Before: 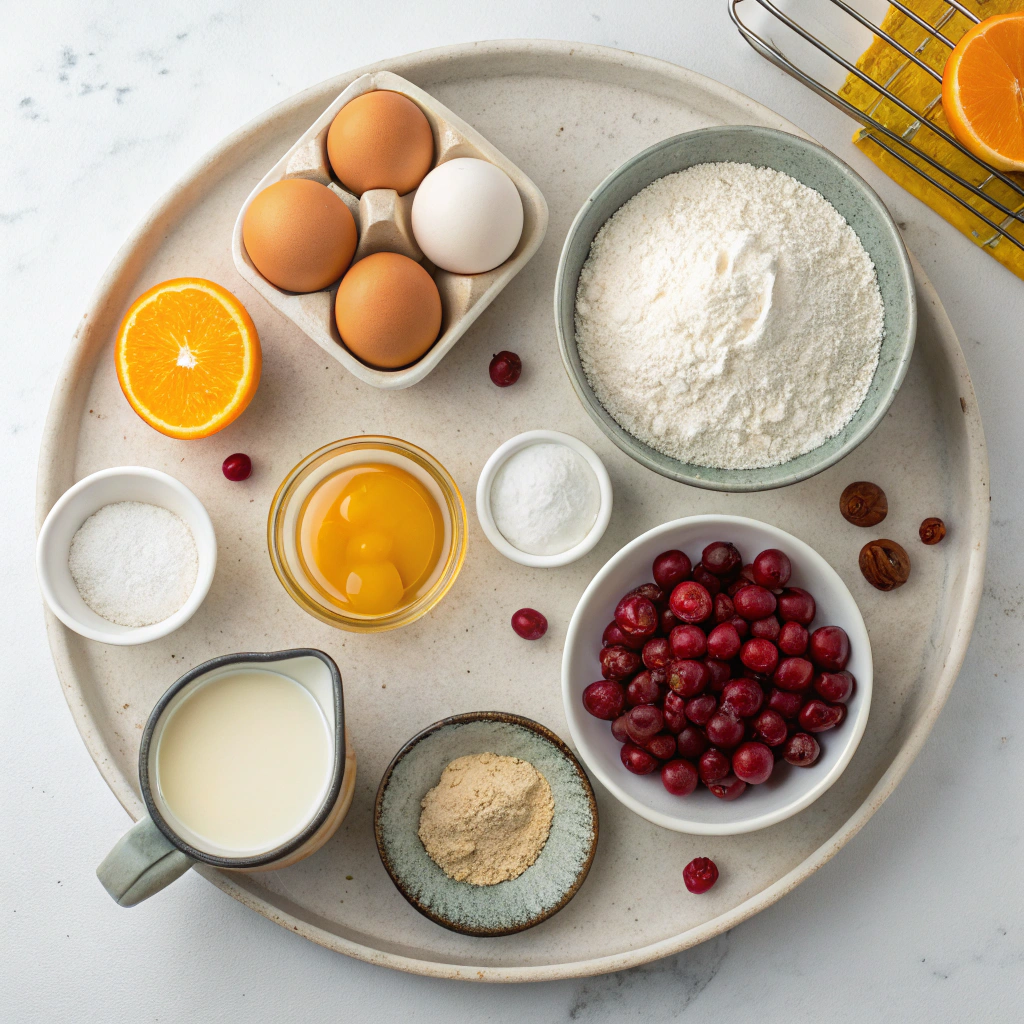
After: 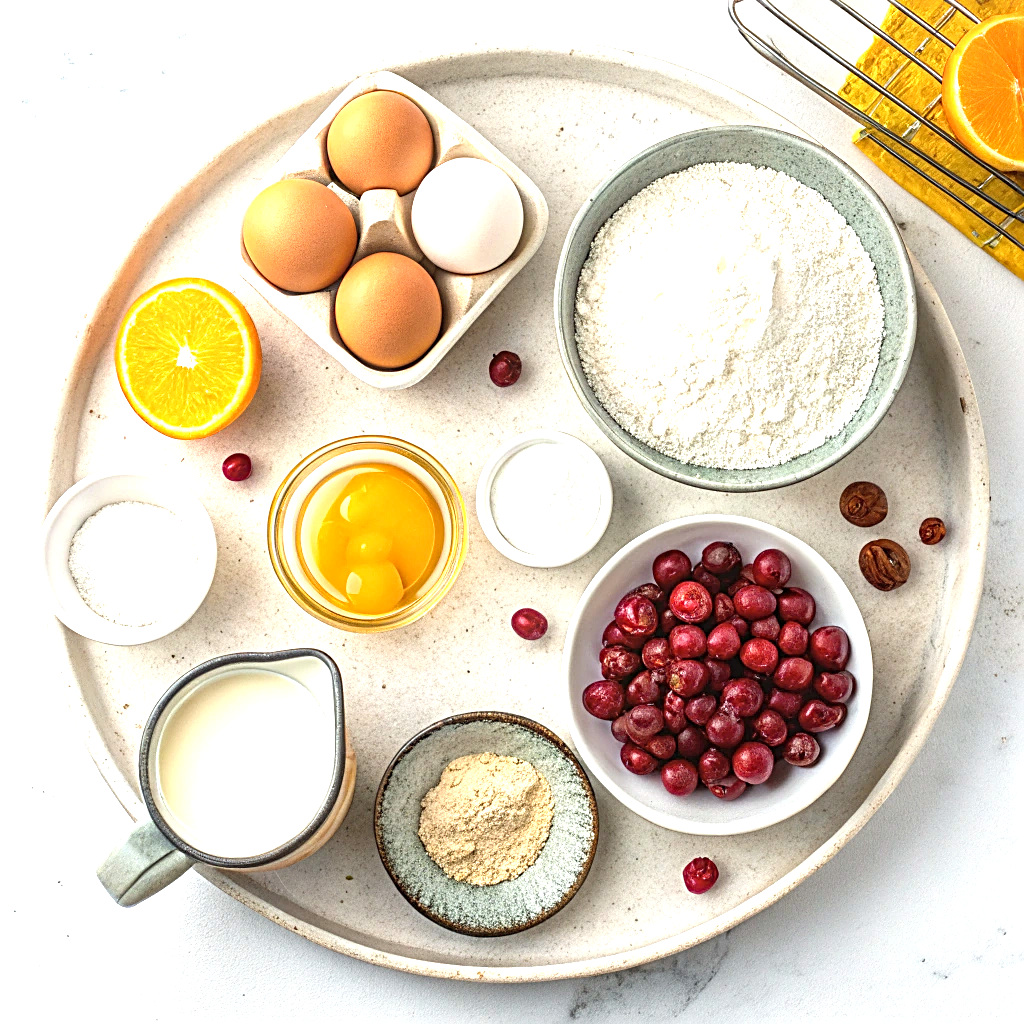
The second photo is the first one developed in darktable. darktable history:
sharpen: radius 2.584, amount 0.688
exposure: black level correction 0, exposure 1 EV, compensate exposure bias true, compensate highlight preservation false
local contrast: on, module defaults
